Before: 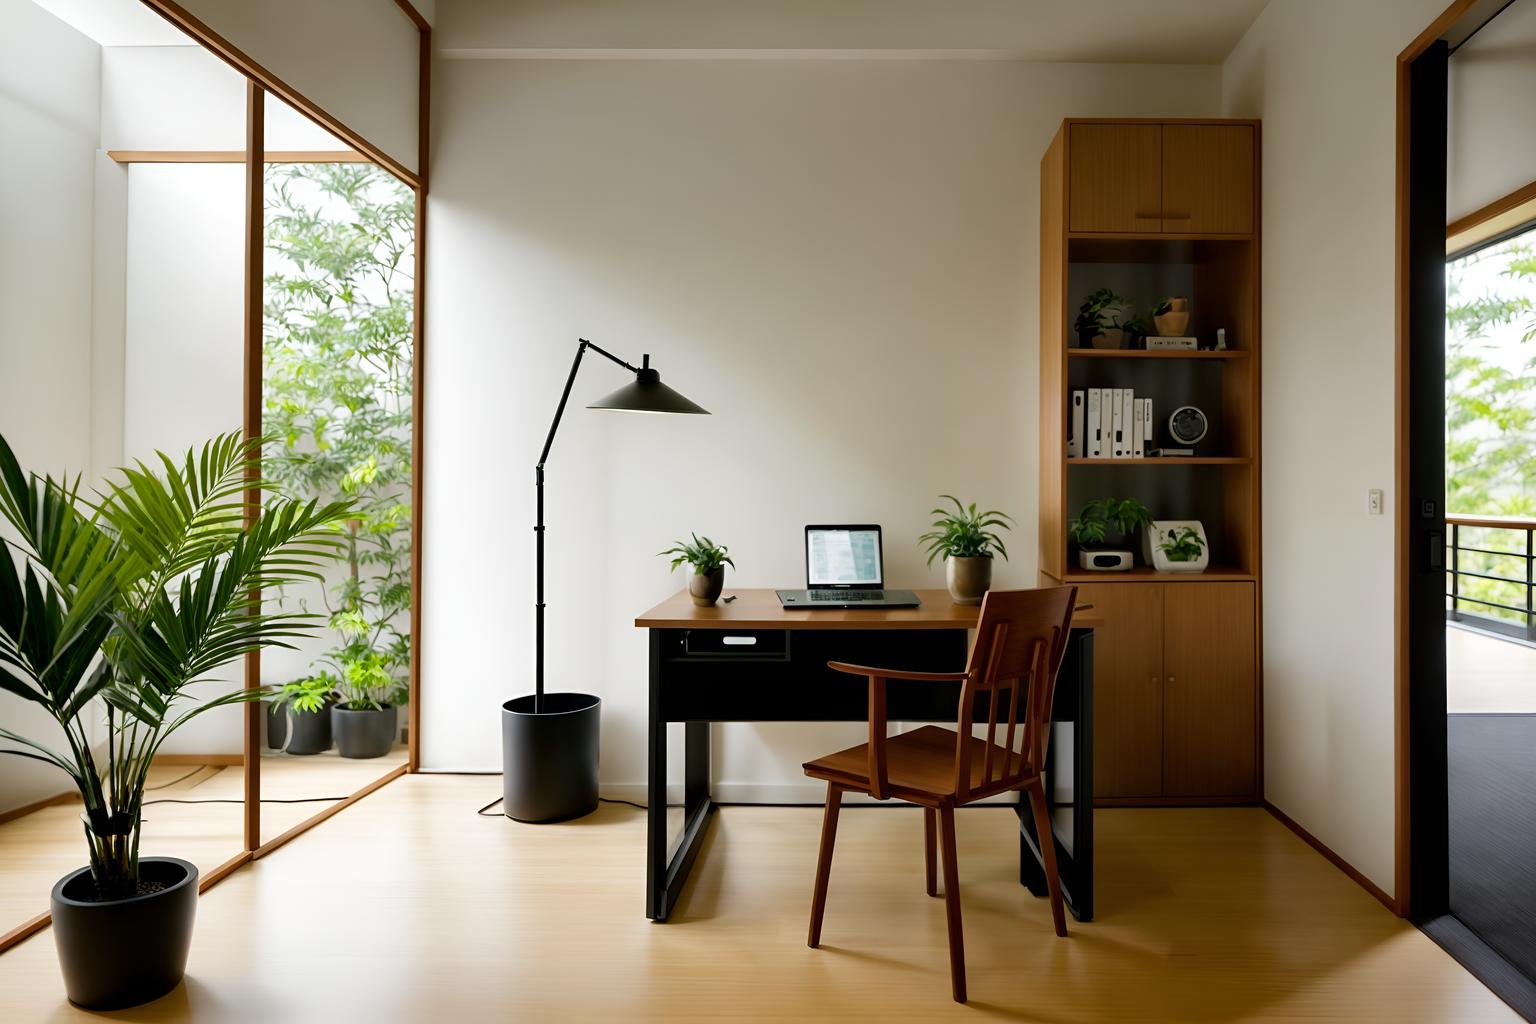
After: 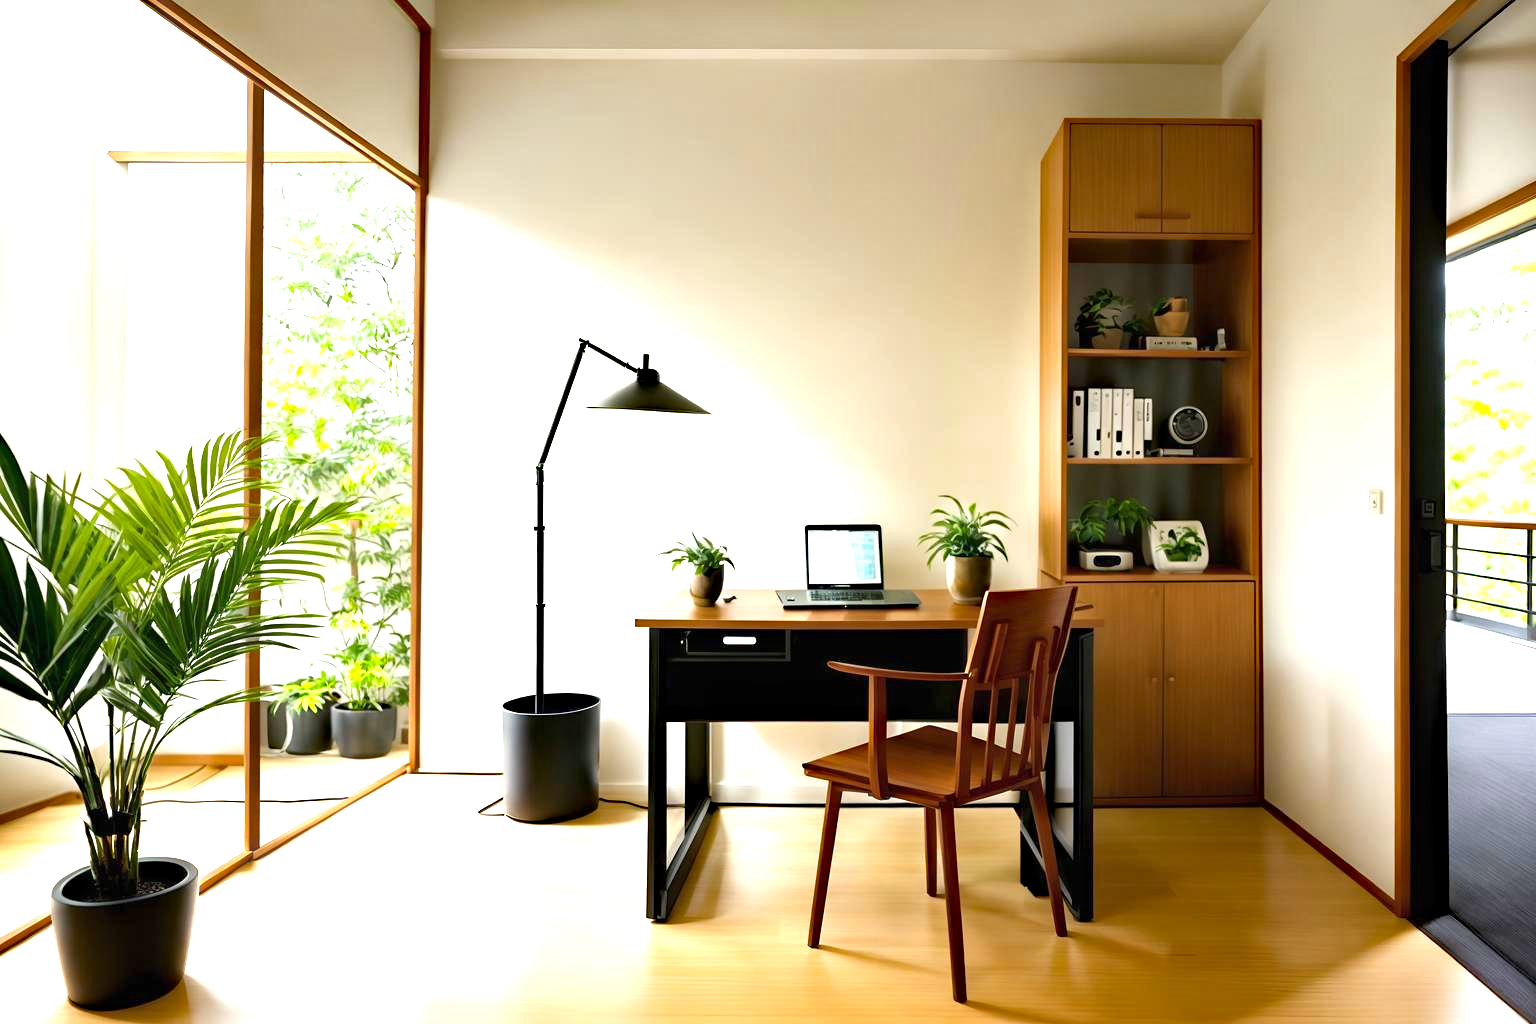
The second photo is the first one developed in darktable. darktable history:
haze removal: strength 0.291, distance 0.243, adaptive false
exposure: black level correction 0, exposure 1.391 EV, compensate exposure bias true, compensate highlight preservation false
